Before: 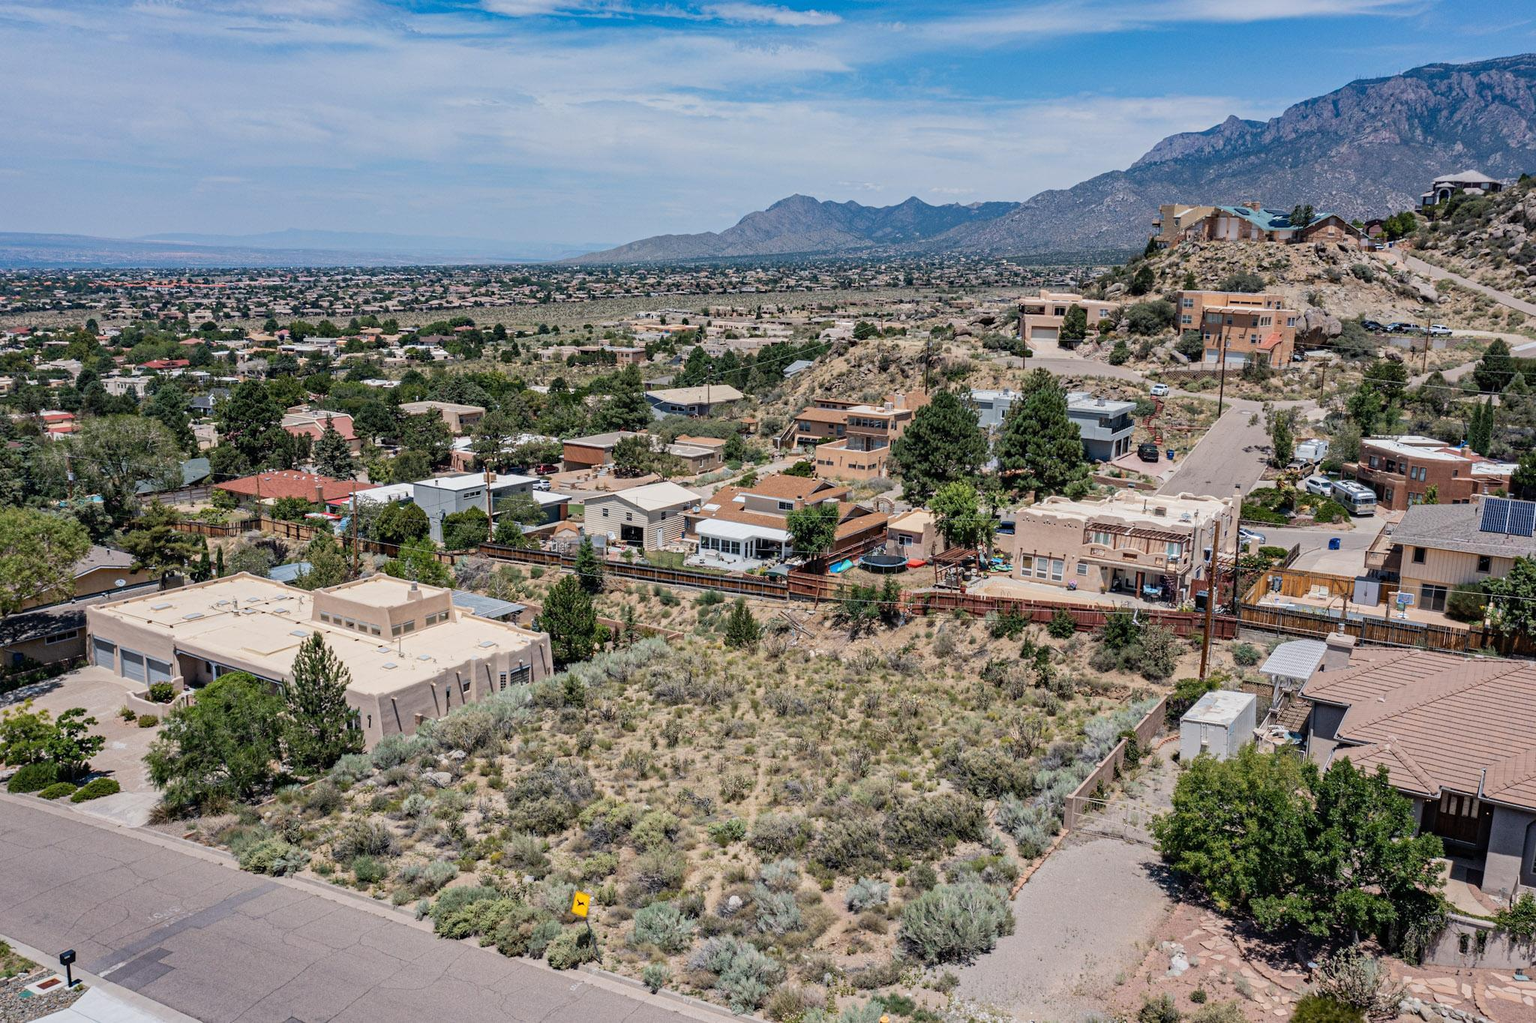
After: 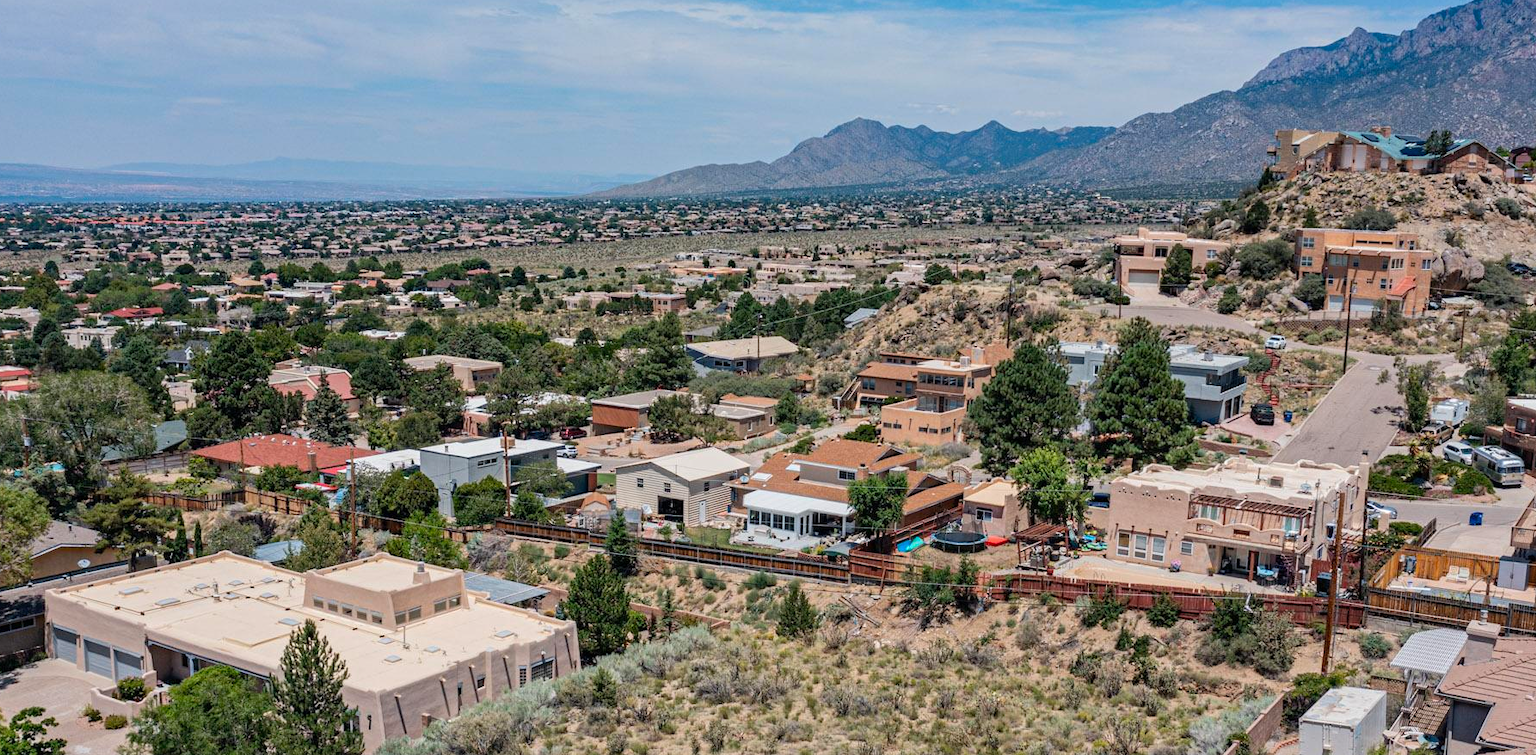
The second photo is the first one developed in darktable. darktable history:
crop: left 3.106%, top 9.008%, right 9.648%, bottom 26.531%
